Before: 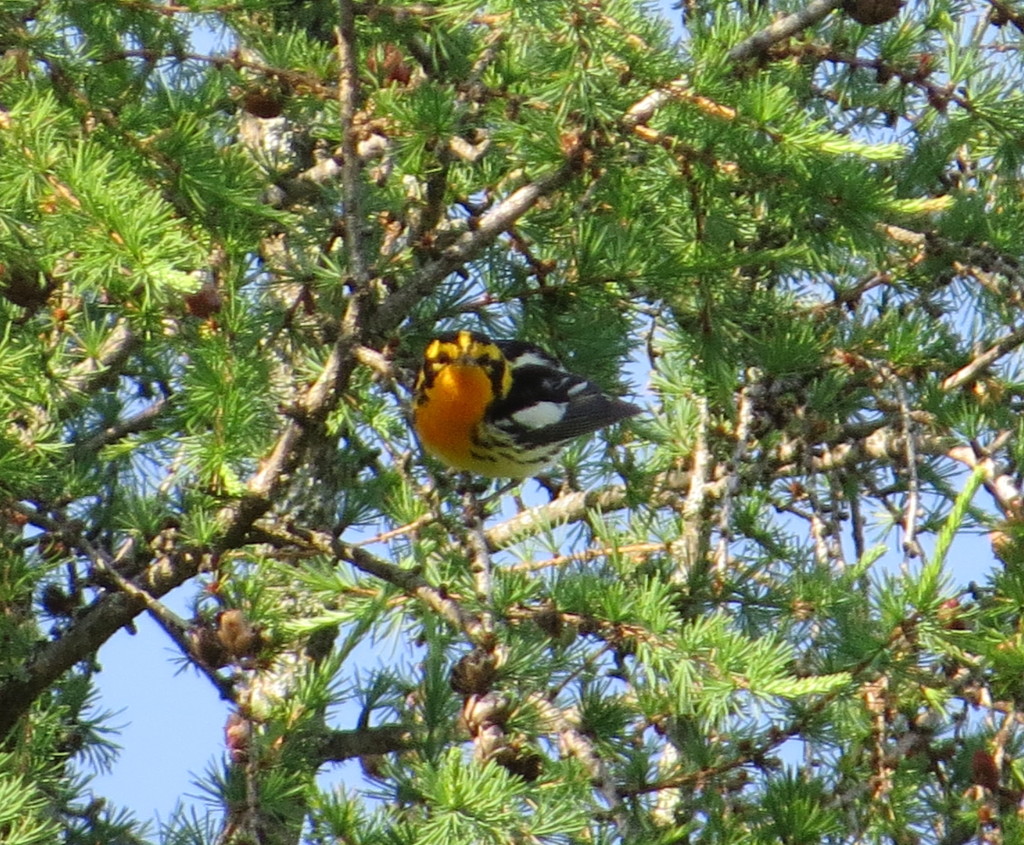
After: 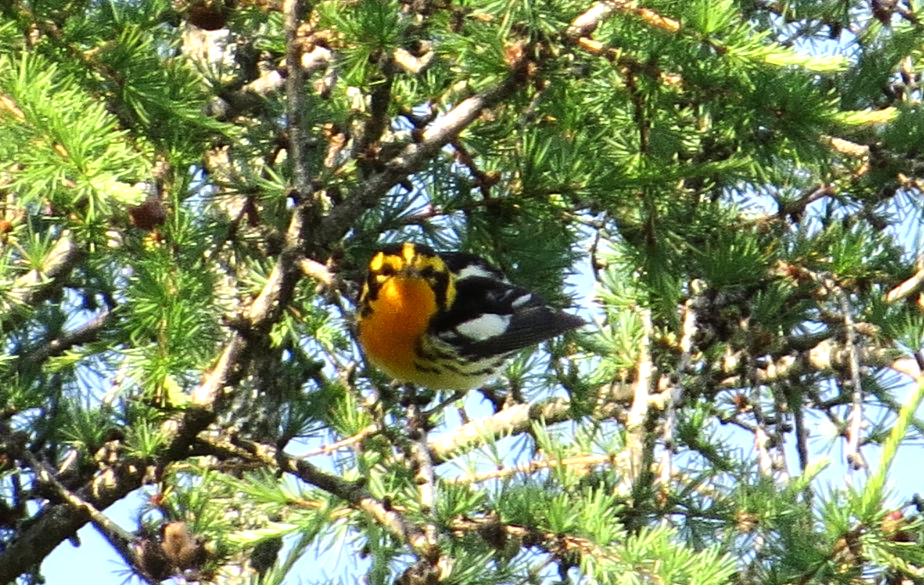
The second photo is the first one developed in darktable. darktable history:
crop: left 5.471%, top 10.453%, right 3.663%, bottom 19.486%
shadows and highlights: shadows -89.91, highlights 88.44, soften with gaussian
tone equalizer: -8 EV -0.747 EV, -7 EV -0.687 EV, -6 EV -0.634 EV, -5 EV -0.368 EV, -3 EV 0.393 EV, -2 EV 0.6 EV, -1 EV 0.683 EV, +0 EV 0.721 EV, edges refinement/feathering 500, mask exposure compensation -1.57 EV, preserve details no
